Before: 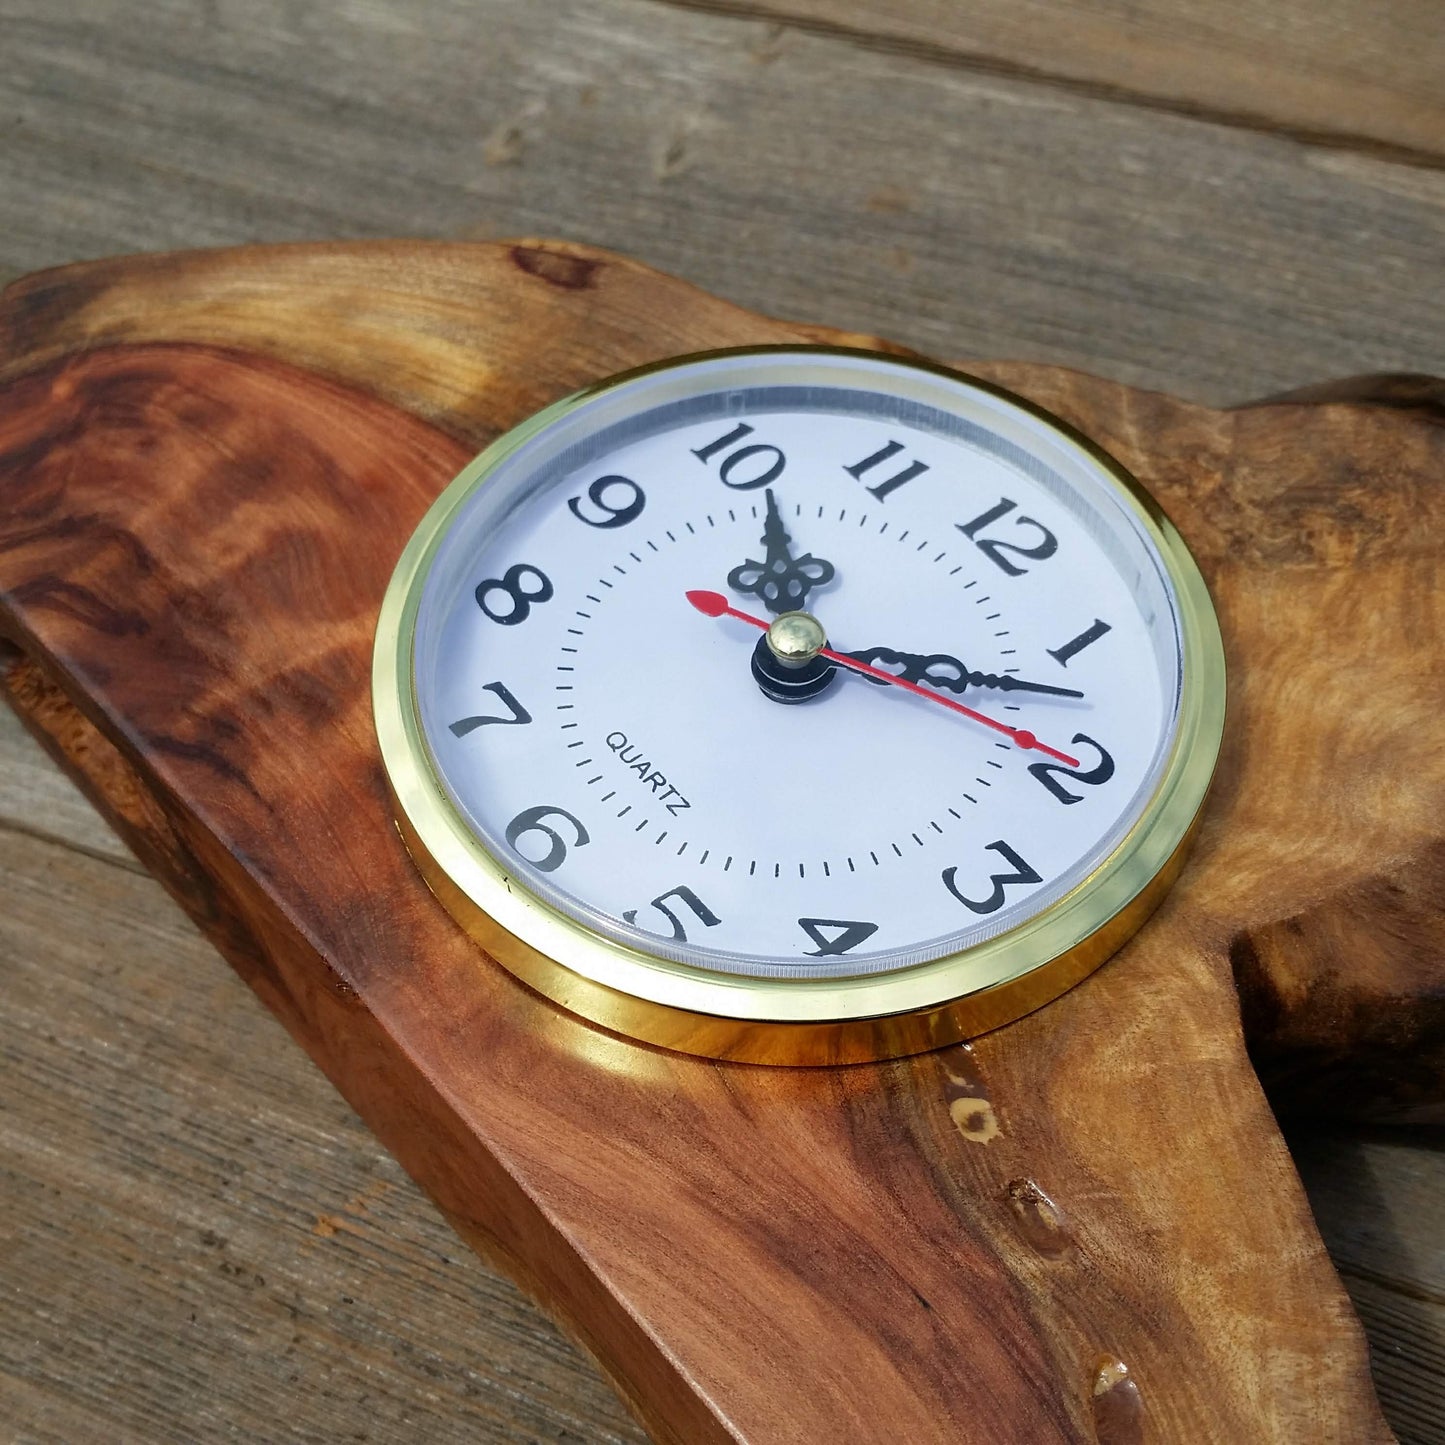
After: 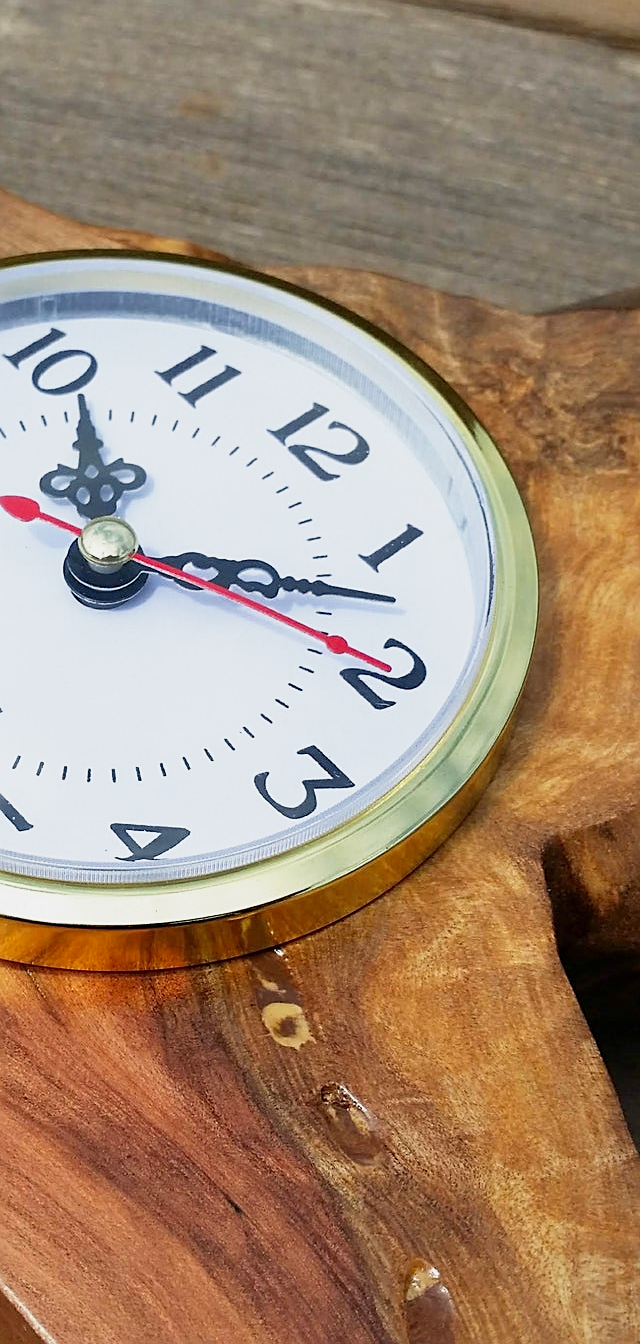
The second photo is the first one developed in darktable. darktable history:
sharpen: on, module defaults
crop: left 47.628%, top 6.643%, right 7.874%
base curve: curves: ch0 [(0, 0) (0.088, 0.125) (0.176, 0.251) (0.354, 0.501) (0.613, 0.749) (1, 0.877)], preserve colors none
vibrance: on, module defaults
